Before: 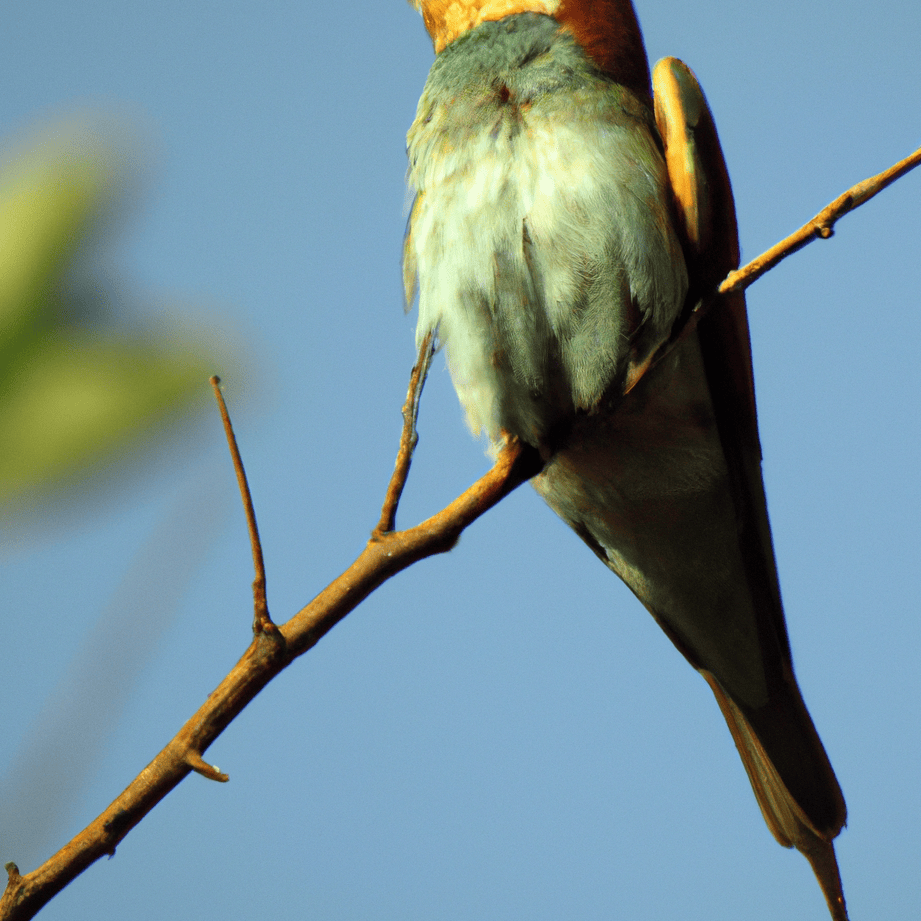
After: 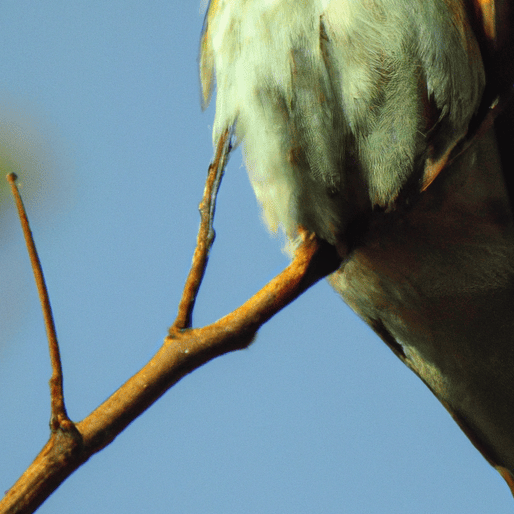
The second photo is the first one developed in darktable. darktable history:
crop and rotate: left 22.13%, top 22.054%, right 22.026%, bottom 22.102%
tone equalizer: on, module defaults
local contrast: detail 110%
